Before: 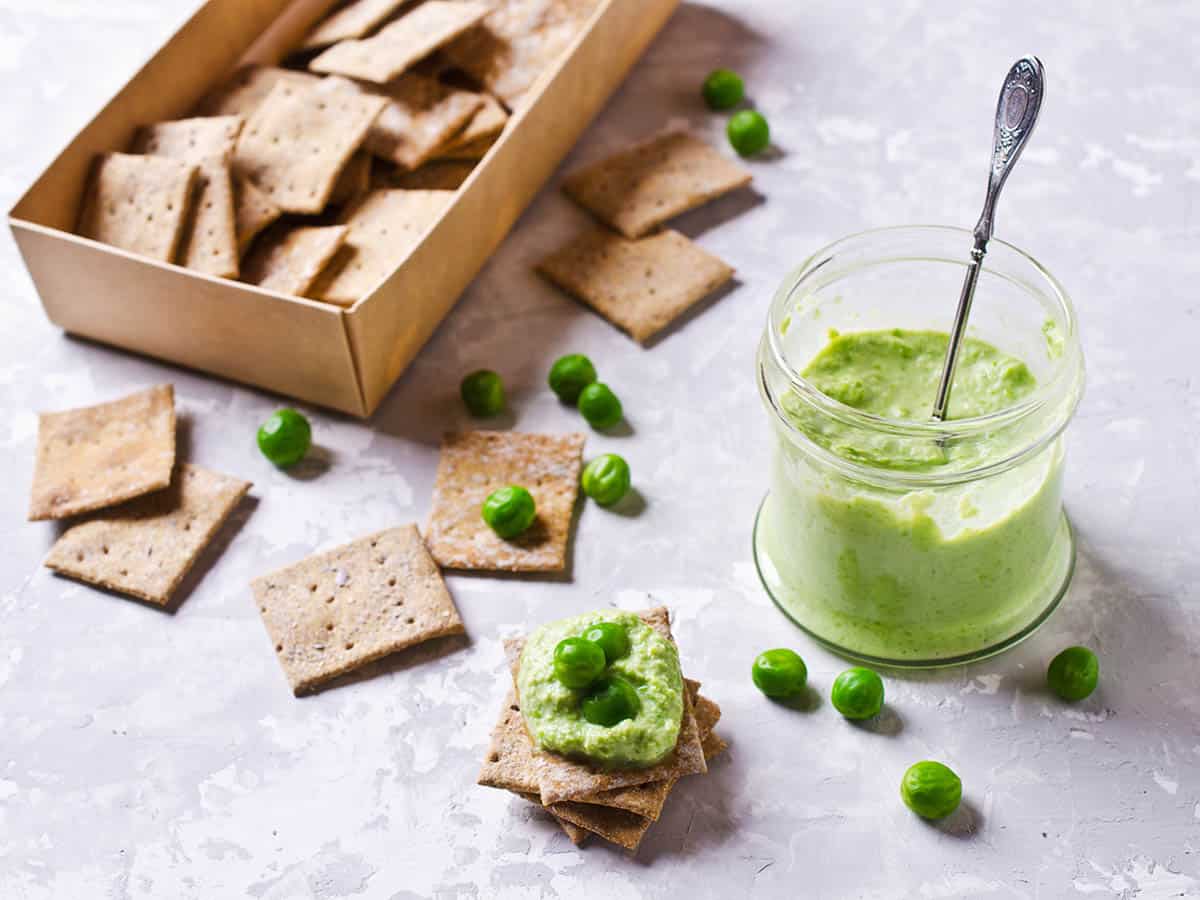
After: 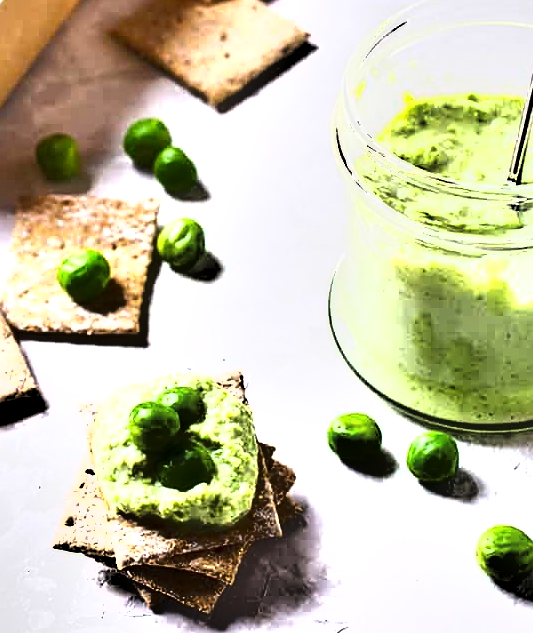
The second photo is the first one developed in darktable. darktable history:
crop: left 35.432%, top 26.233%, right 20.145%, bottom 3.432%
shadows and highlights: highlights color adjustment 0%, soften with gaussian
white balance: emerald 1
sharpen: on, module defaults
exposure: black level correction 0.001, exposure 1.129 EV, compensate exposure bias true, compensate highlight preservation false
